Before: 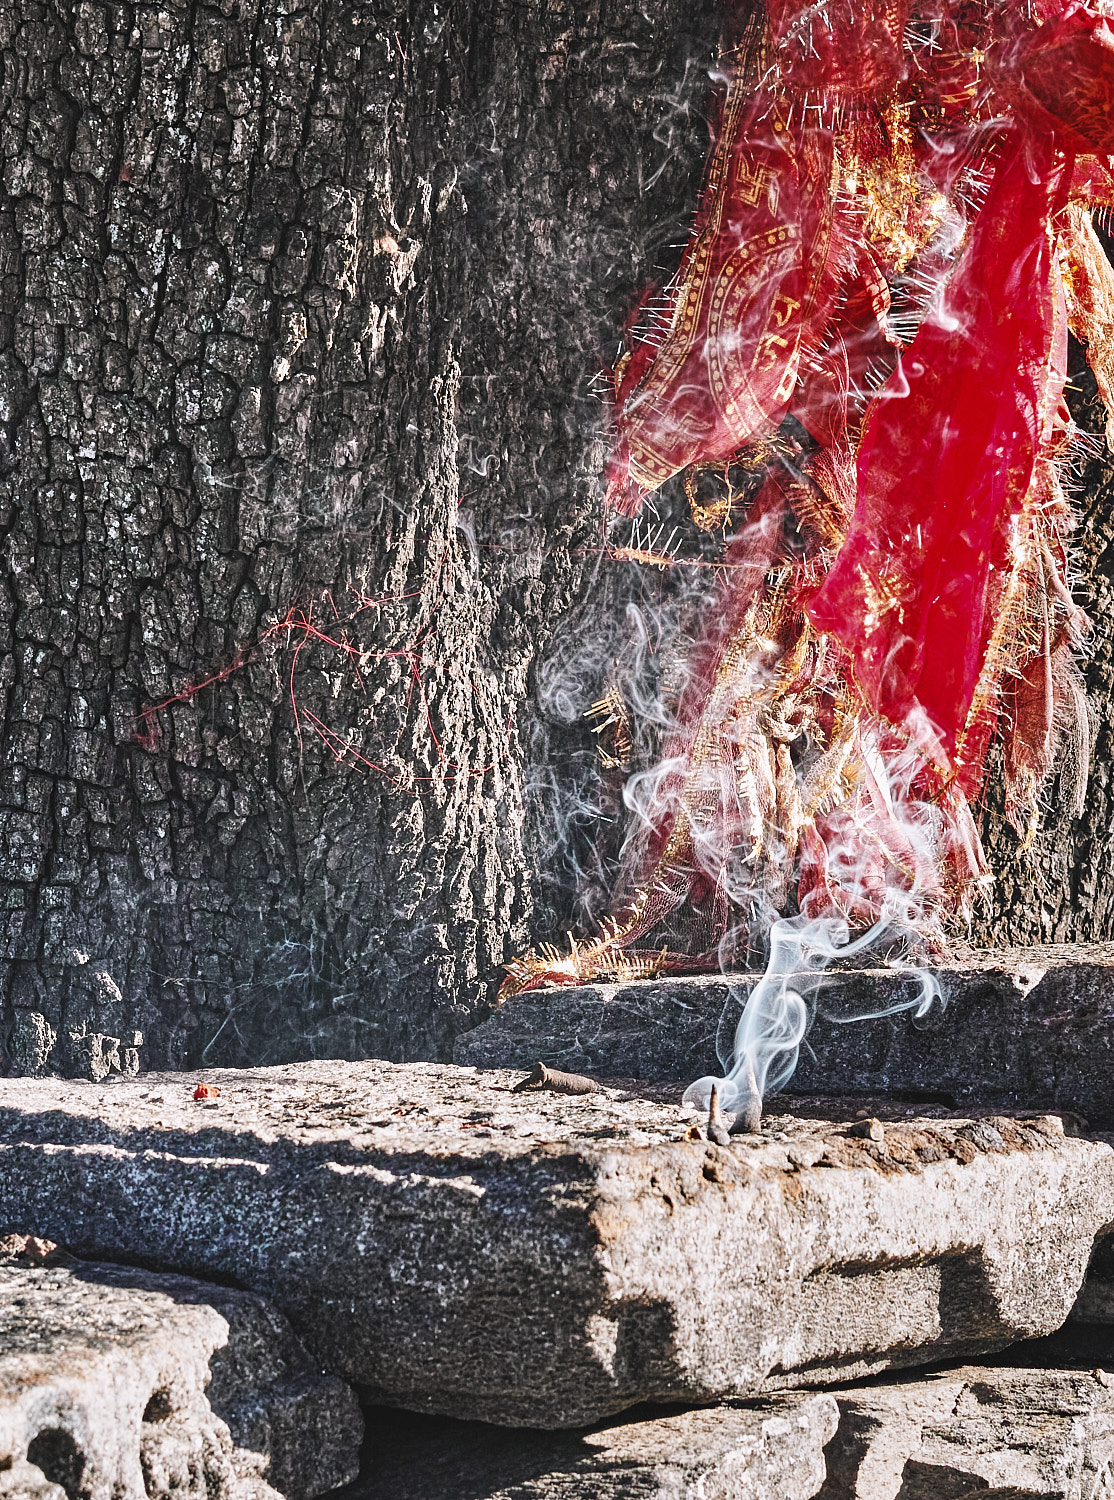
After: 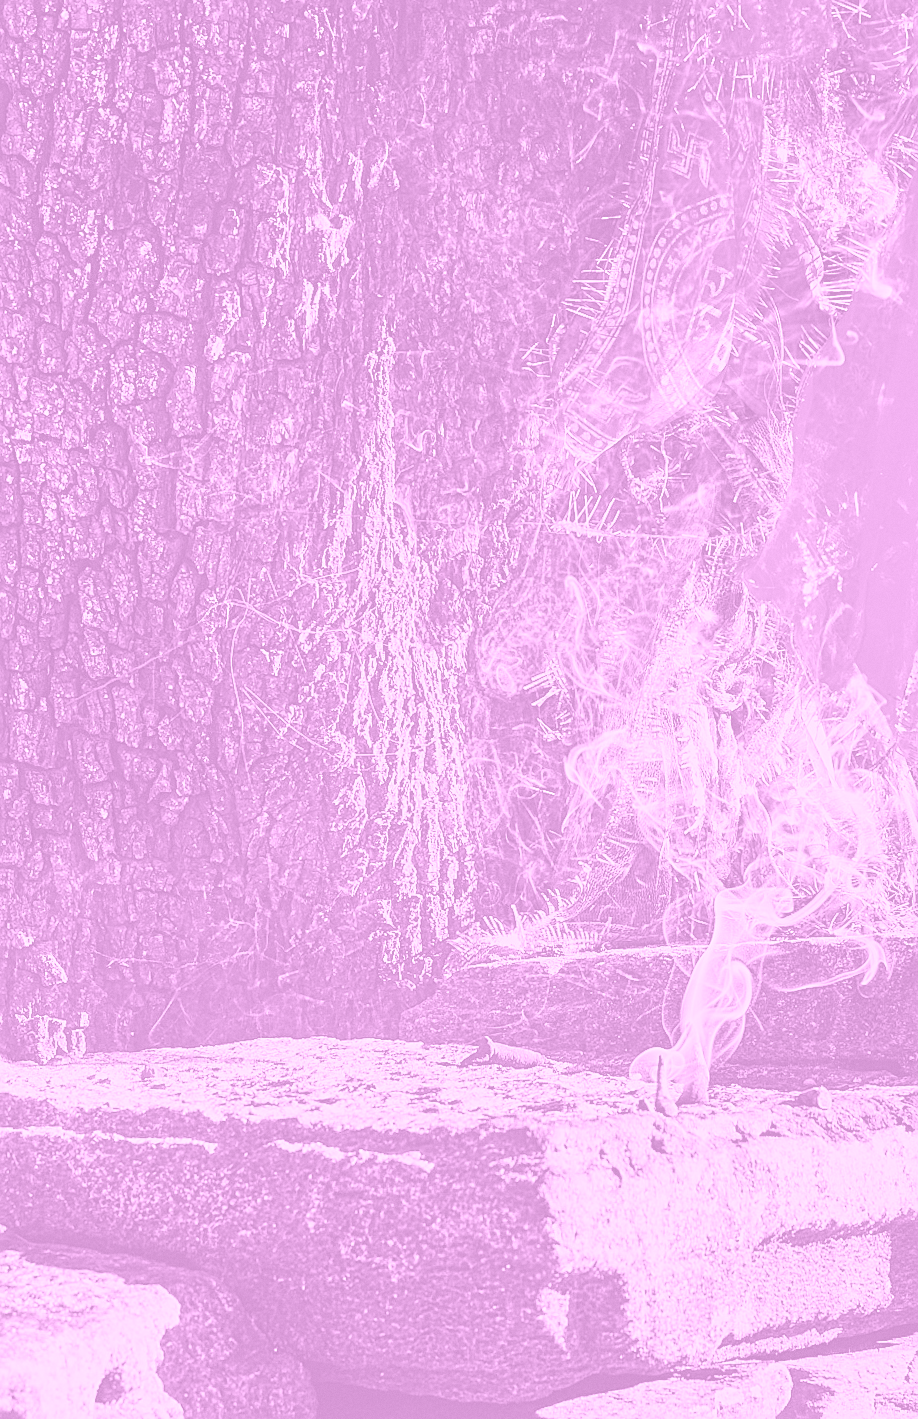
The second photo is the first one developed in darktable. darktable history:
crop and rotate: angle 1°, left 4.281%, top 0.642%, right 11.383%, bottom 2.486%
sharpen: on, module defaults
contrast brightness saturation: contrast 0.04, saturation 0.16
grain: coarseness 14.57 ISO, strength 8.8%
color correction: highlights a* -3.28, highlights b* -6.24, shadows a* 3.1, shadows b* 5.19
colorize: hue 331.2°, saturation 75%, source mix 30.28%, lightness 70.52%, version 1
exposure: exposure -0.04 EV, compensate highlight preservation false
